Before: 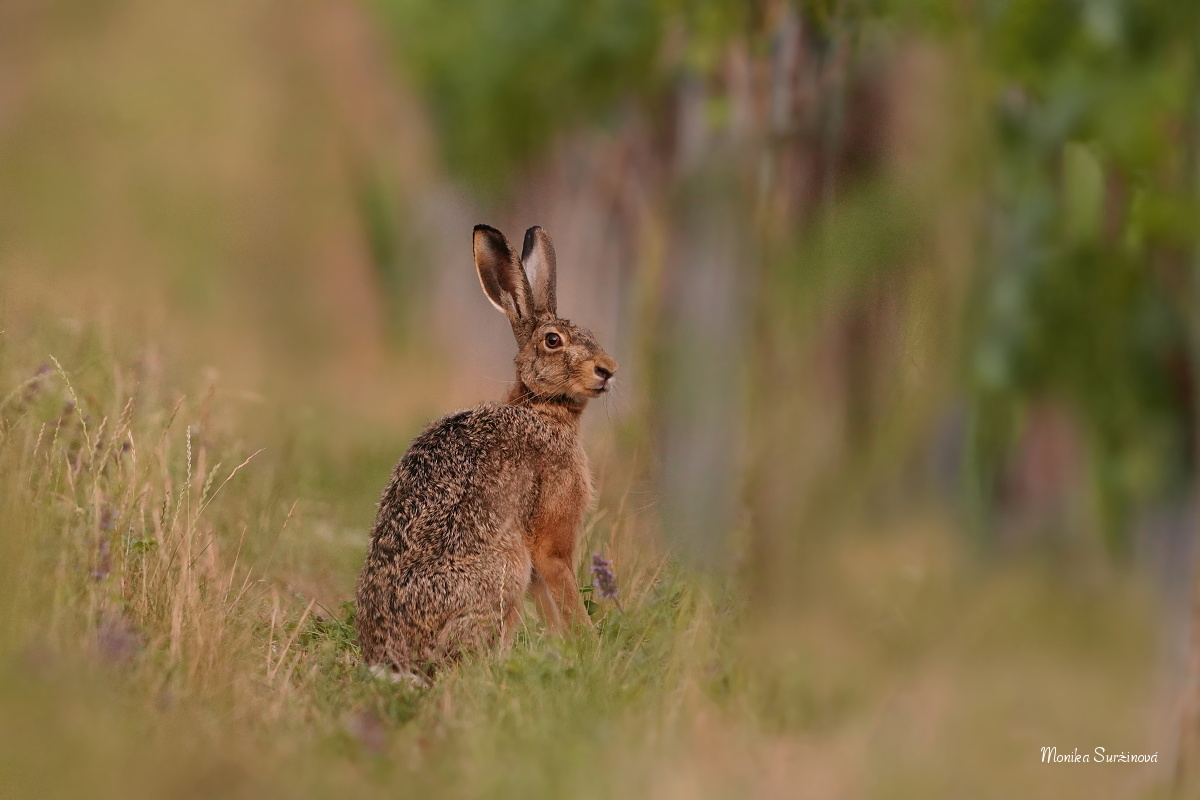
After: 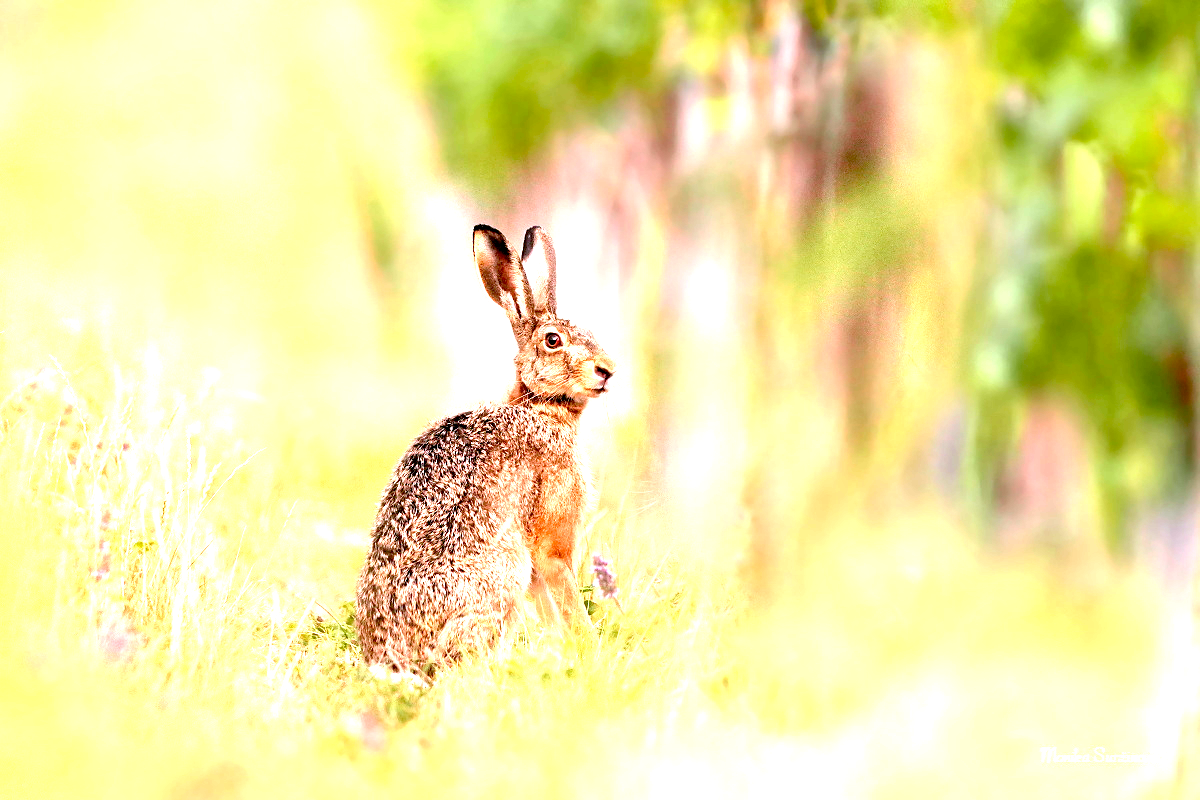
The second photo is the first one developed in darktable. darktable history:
exposure: black level correction 0.009, exposure 1.425 EV, compensate highlight preservation false
color calibration: illuminant as shot in camera, x 0.358, y 0.373, temperature 4628.91 K
levels: levels [0, 0.352, 0.703]
